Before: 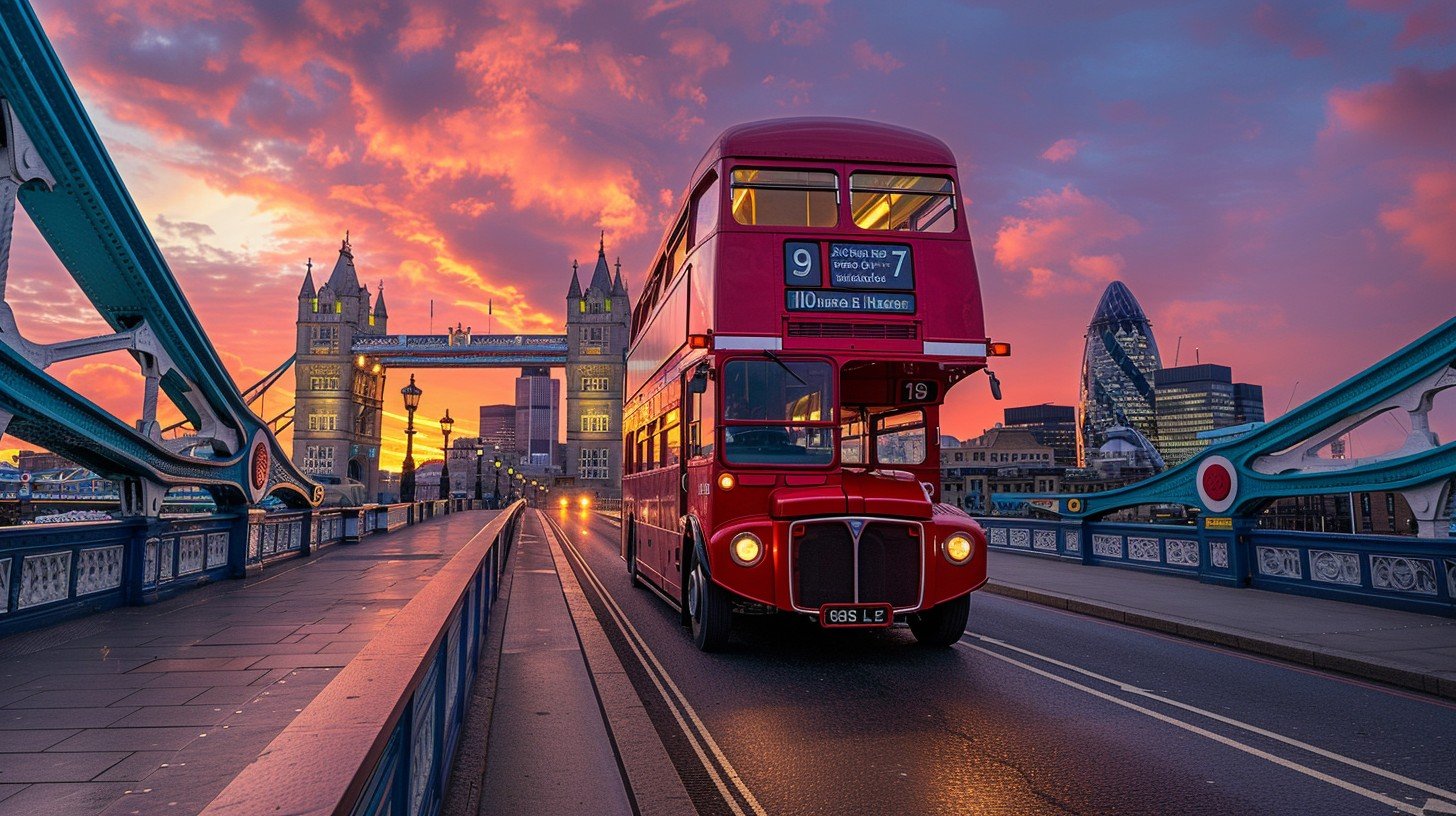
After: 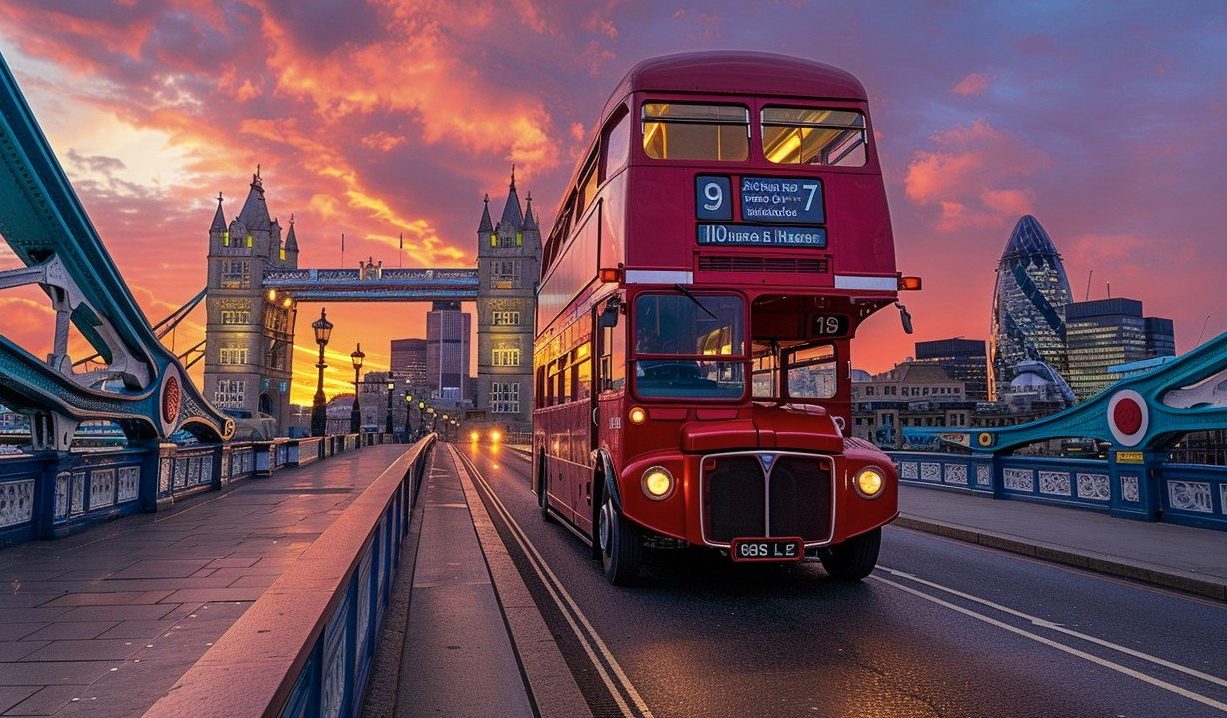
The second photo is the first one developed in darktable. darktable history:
color zones: curves: ch0 [(0.068, 0.464) (0.25, 0.5) (0.48, 0.508) (0.75, 0.536) (0.886, 0.476) (0.967, 0.456)]; ch1 [(0.066, 0.456) (0.25, 0.5) (0.616, 0.508) (0.746, 0.56) (0.934, 0.444)]
shadows and highlights: shadows 20.64, highlights -19.39, soften with gaussian
crop: left 6.167%, top 8.134%, right 9.546%, bottom 3.773%
exposure: compensate exposure bias true, compensate highlight preservation false
